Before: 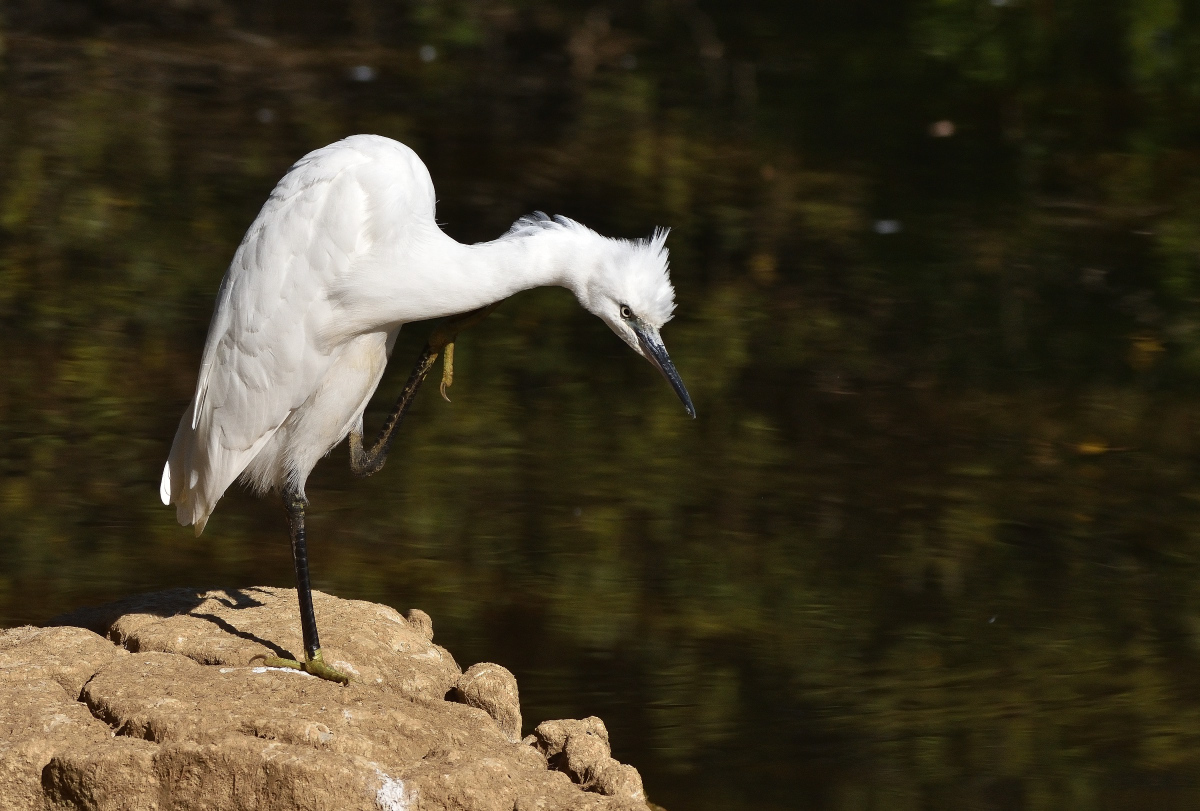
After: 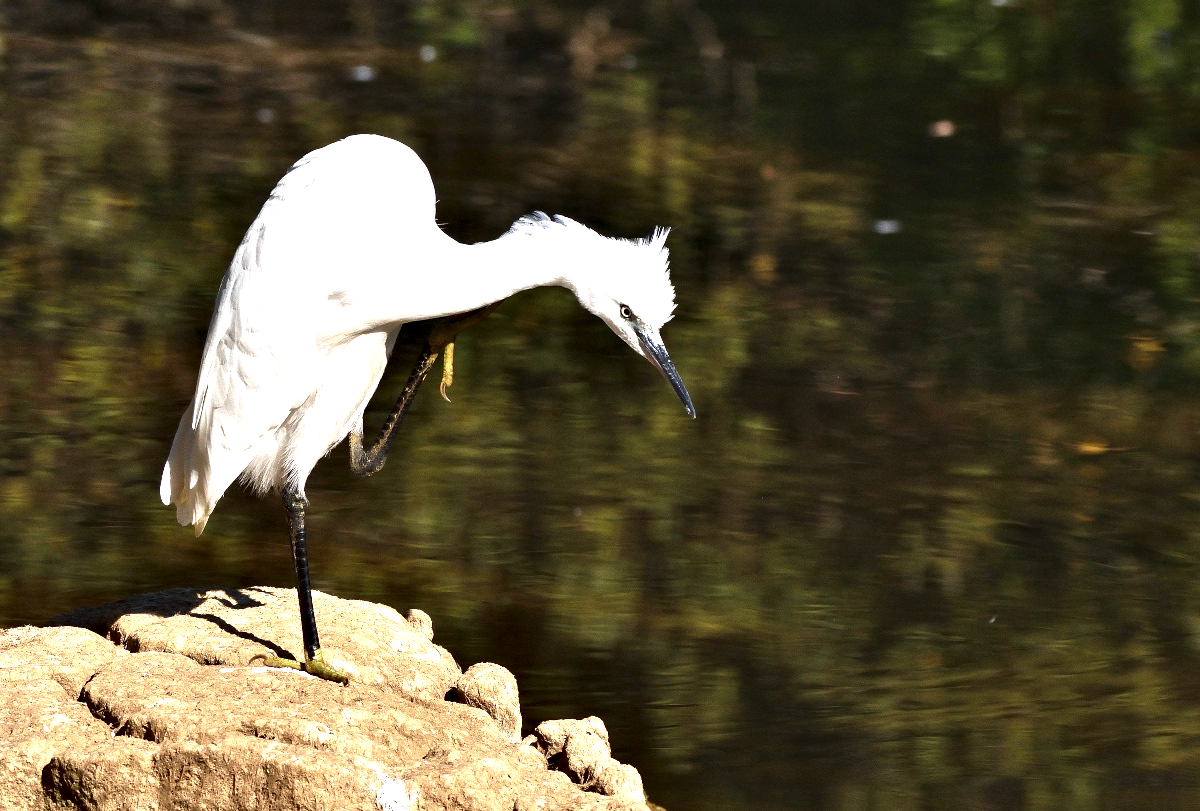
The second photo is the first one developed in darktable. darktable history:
contrast equalizer: y [[0.6 ×6], [0.55 ×6], [0 ×6], [0 ×6], [0 ×6]], mix 0.778
exposure: black level correction 0, exposure 1.1 EV, compensate highlight preservation false
